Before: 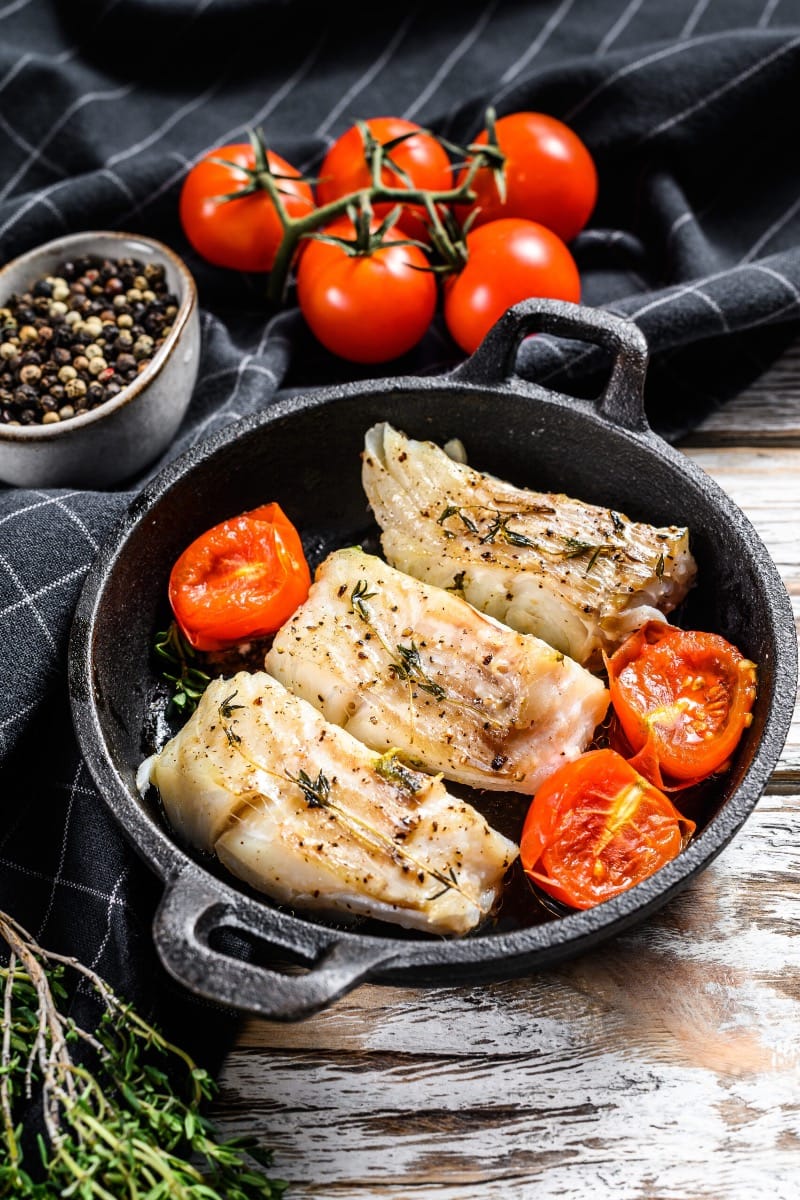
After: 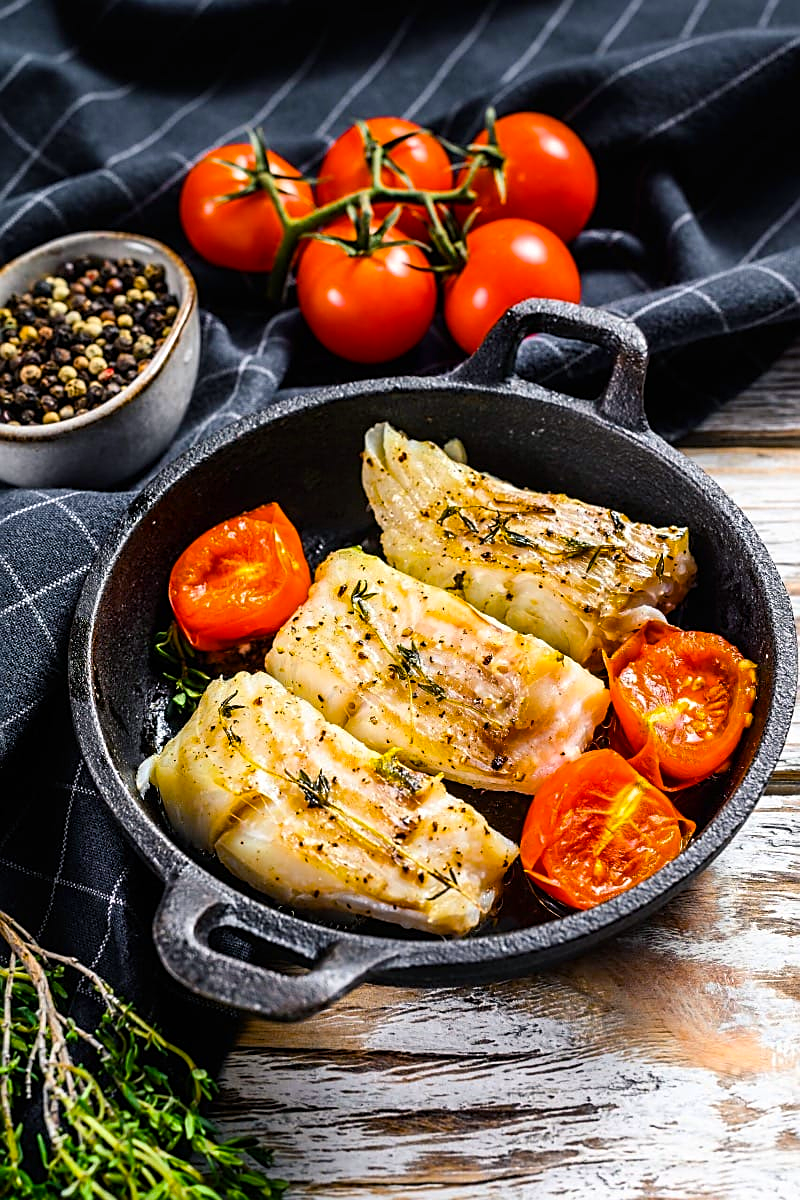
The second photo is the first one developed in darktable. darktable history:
sharpen: on, module defaults
color balance rgb: shadows lift › chroma 2.064%, shadows lift › hue 248.14°, linear chroma grading › global chroma 14.842%, perceptual saturation grading › global saturation 25.237%, global vibrance 20%
